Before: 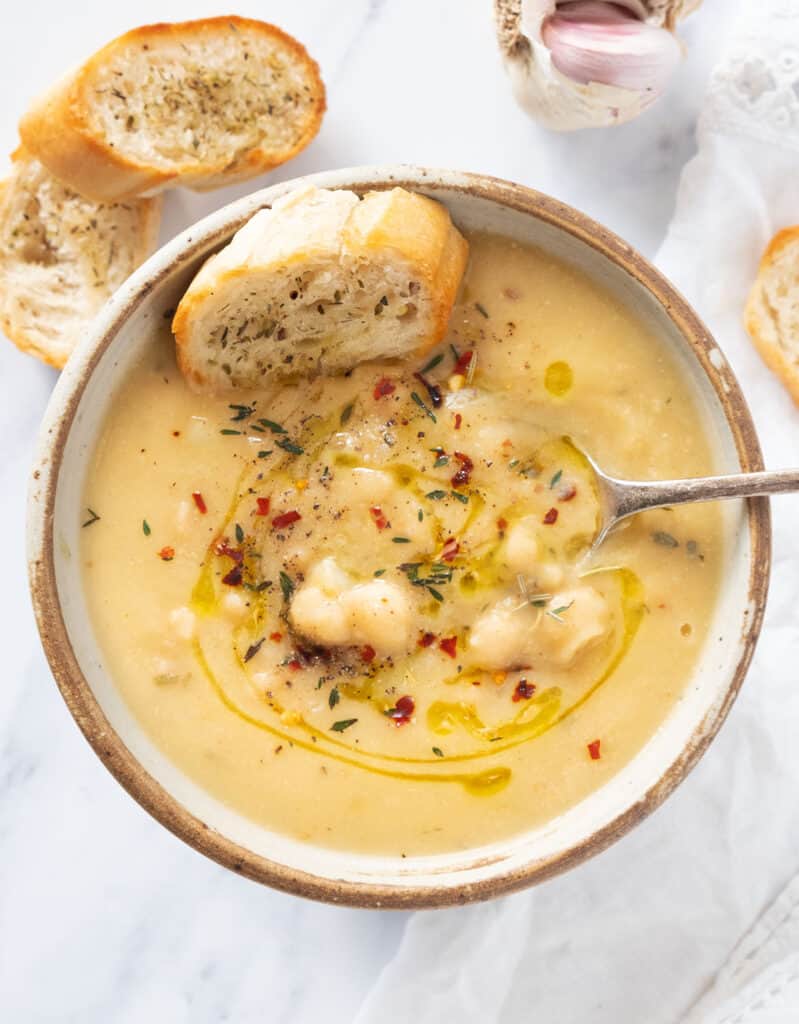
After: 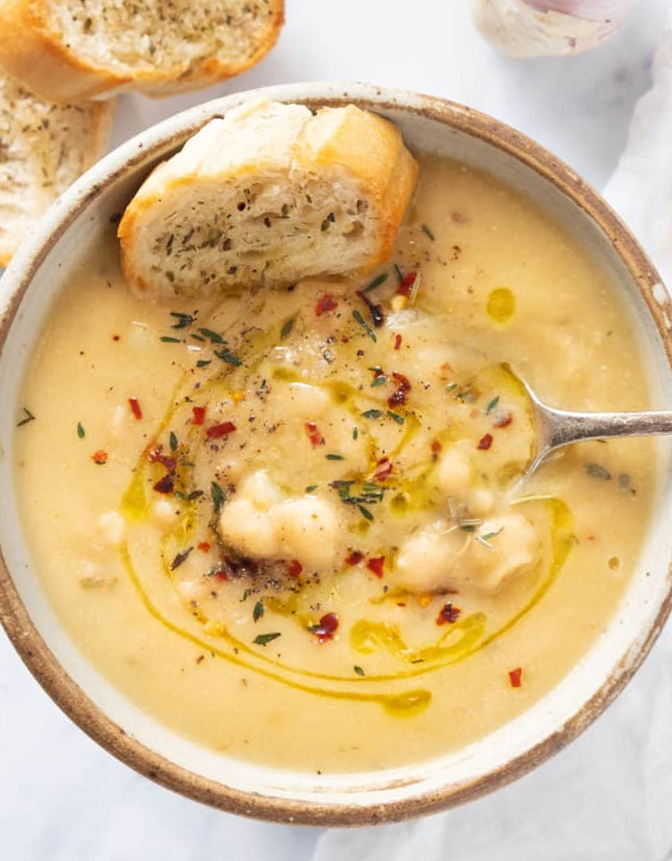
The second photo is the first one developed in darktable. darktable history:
local contrast: mode bilateral grid, contrast 15, coarseness 36, detail 105%, midtone range 0.2
crop and rotate: angle -3.27°, left 5.211%, top 5.211%, right 4.607%, bottom 4.607%
